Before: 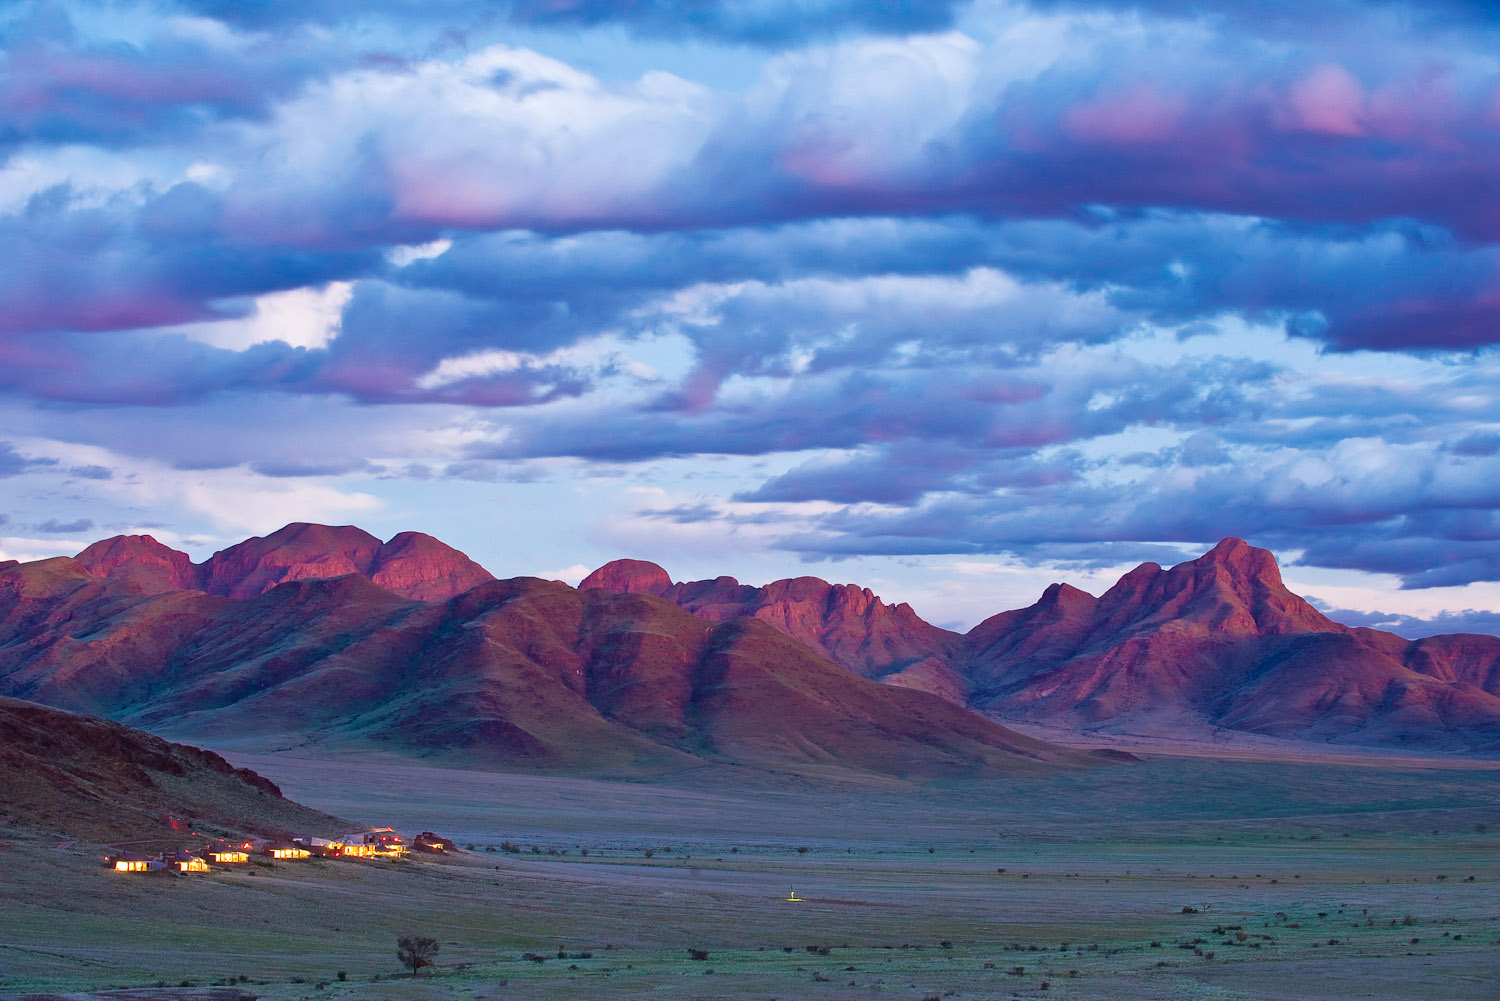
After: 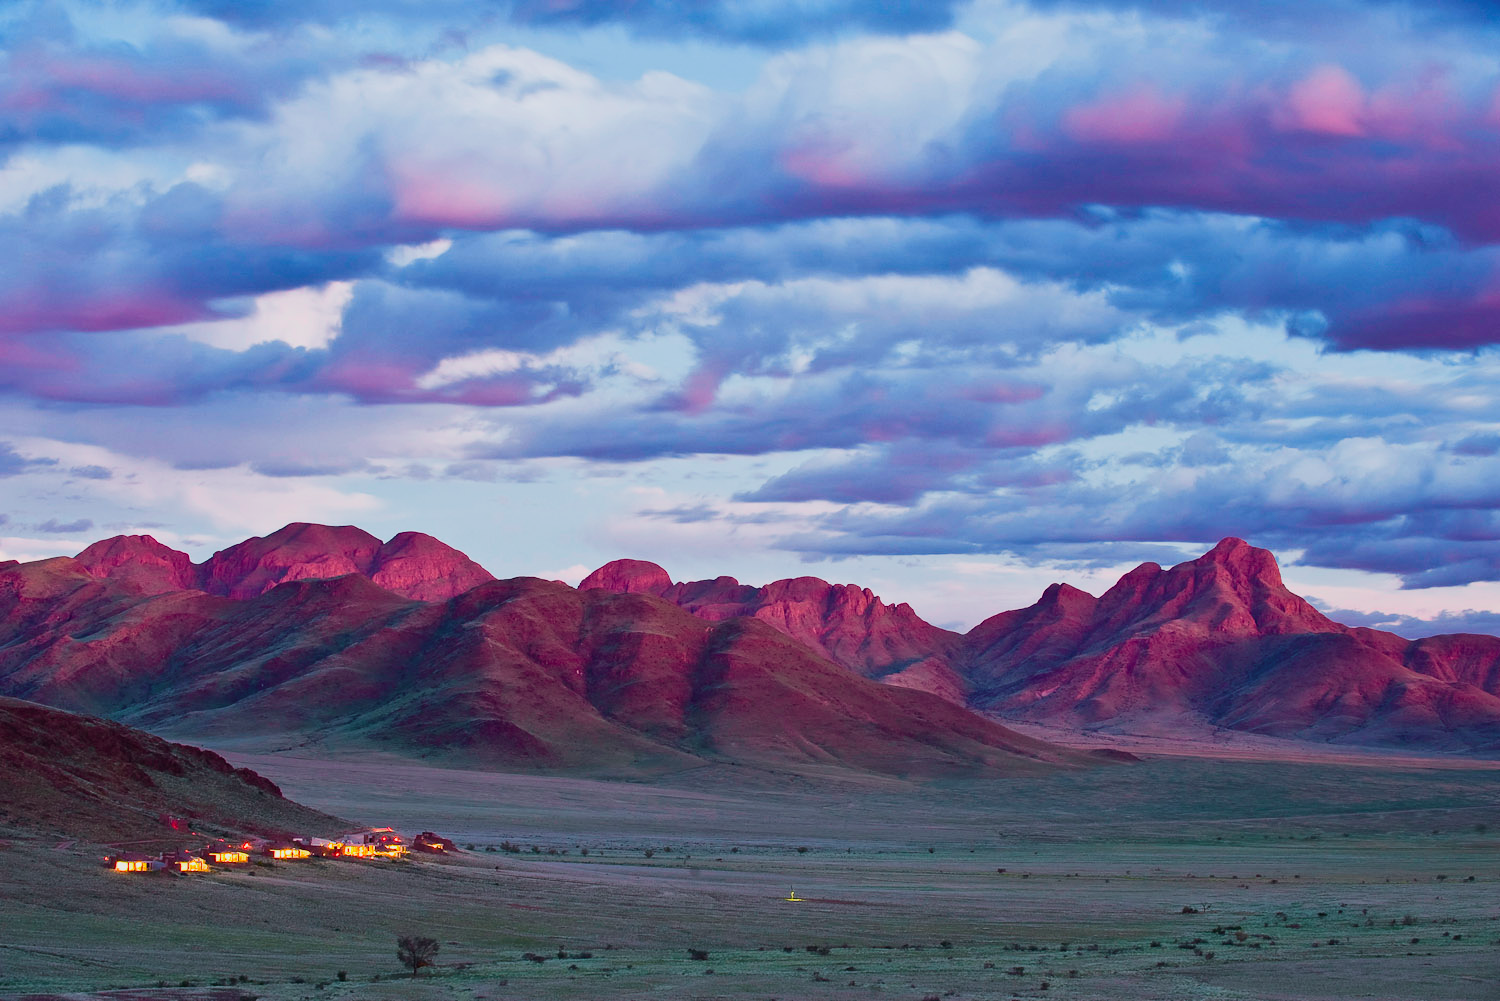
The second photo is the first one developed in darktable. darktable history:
tone curve: curves: ch0 [(0, 0.018) (0.036, 0.038) (0.15, 0.131) (0.27, 0.247) (0.545, 0.561) (0.761, 0.761) (1, 0.919)]; ch1 [(0, 0) (0.179, 0.173) (0.322, 0.32) (0.429, 0.431) (0.502, 0.5) (0.519, 0.522) (0.562, 0.588) (0.625, 0.67) (0.711, 0.745) (1, 1)]; ch2 [(0, 0) (0.29, 0.295) (0.404, 0.436) (0.497, 0.499) (0.521, 0.523) (0.561, 0.605) (0.657, 0.655) (0.712, 0.764) (1, 1)], color space Lab, independent channels, preserve colors none
